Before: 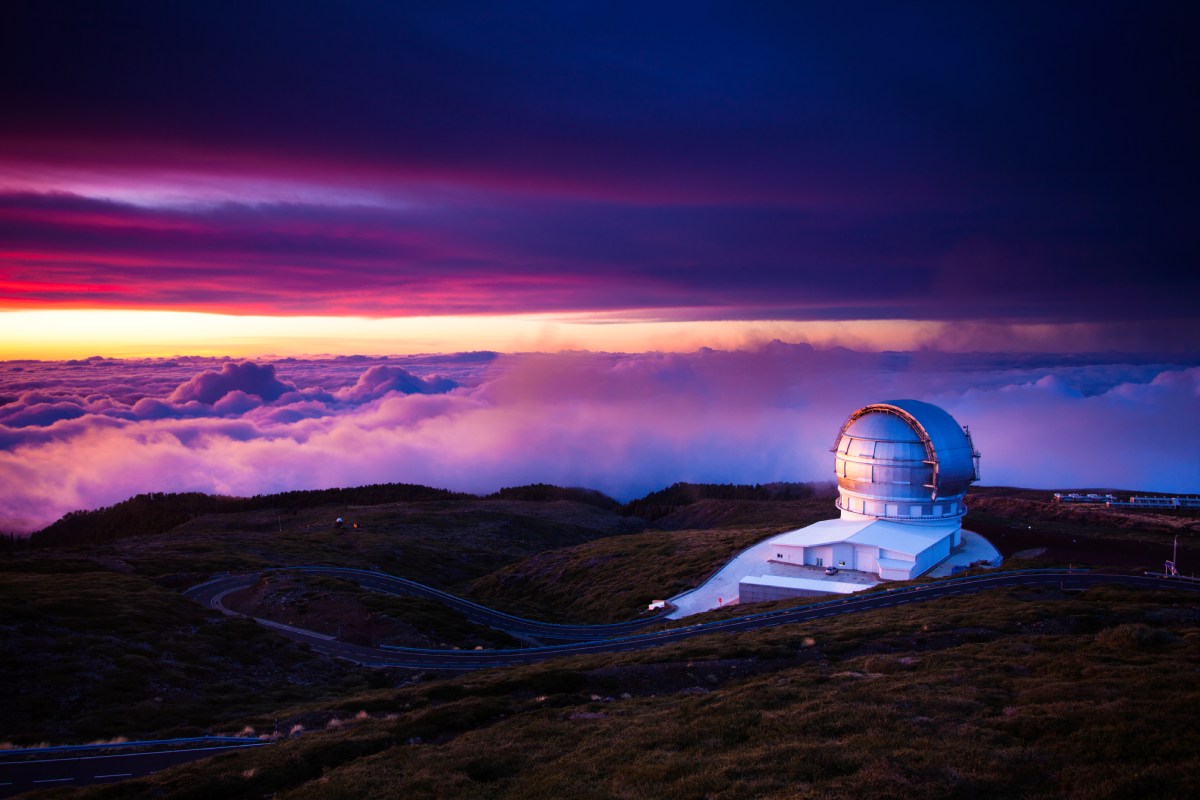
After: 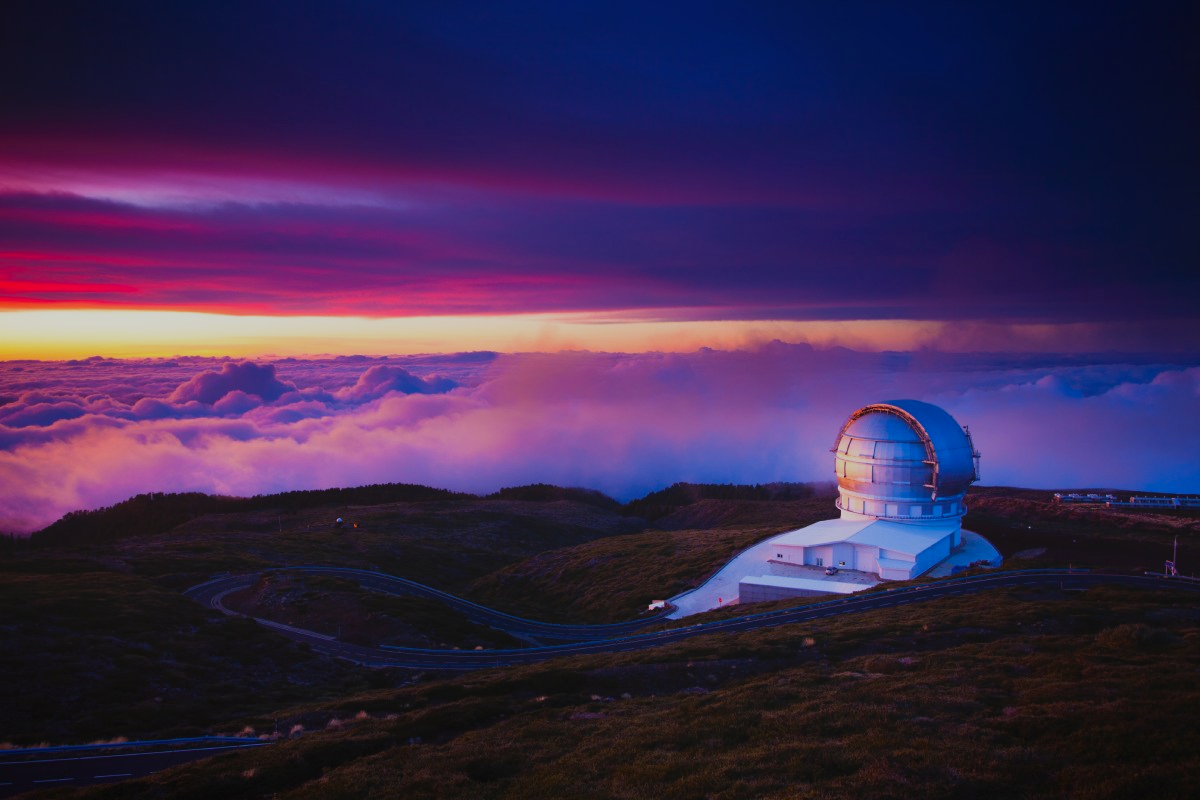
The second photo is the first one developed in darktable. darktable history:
local contrast: detail 72%
